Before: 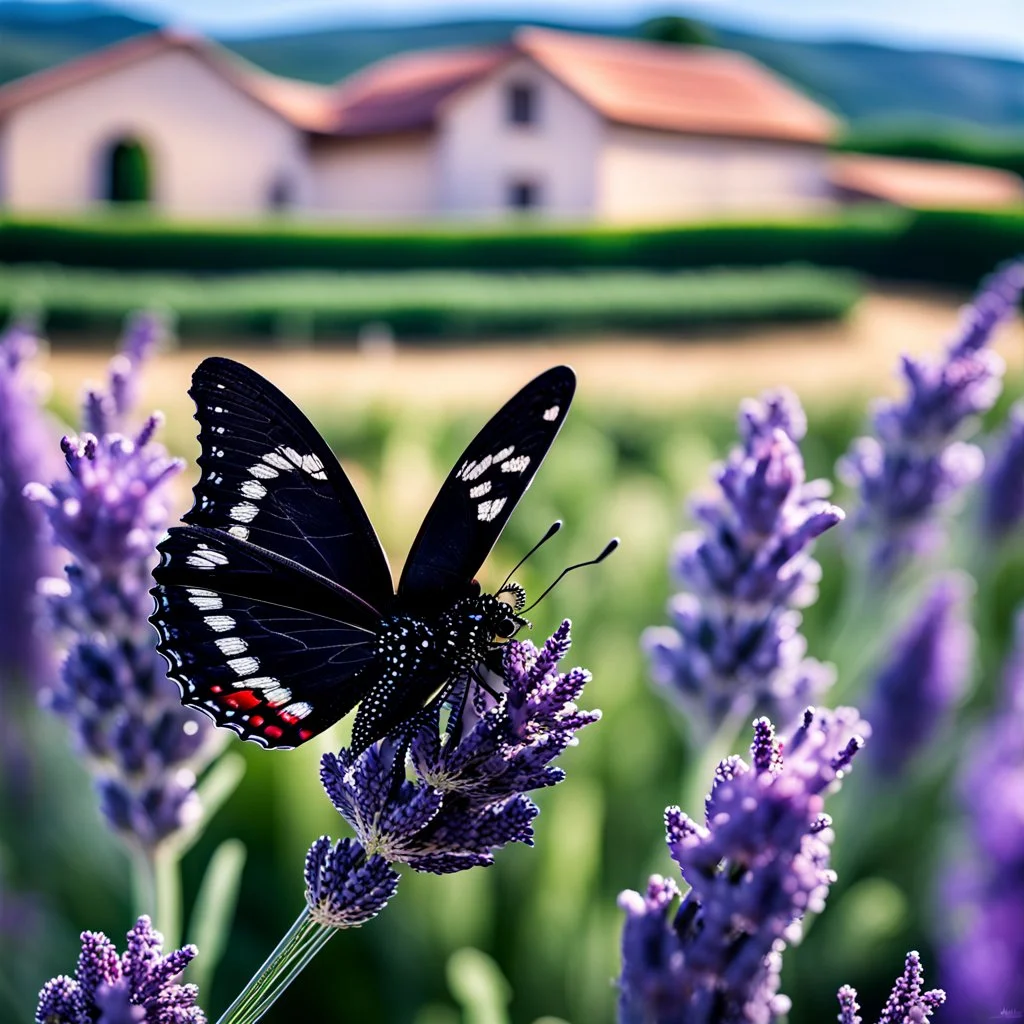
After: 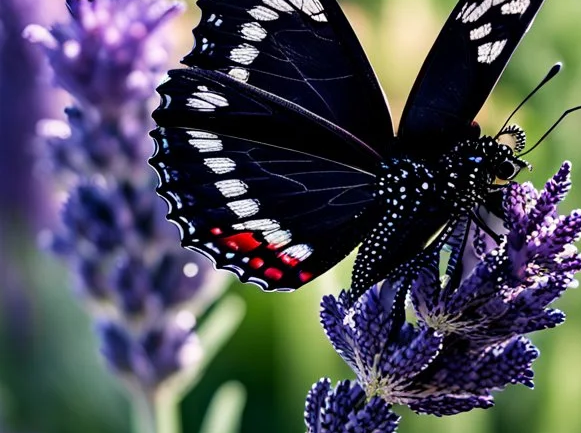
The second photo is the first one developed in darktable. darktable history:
crop: top 44.746%, right 43.187%, bottom 12.943%
